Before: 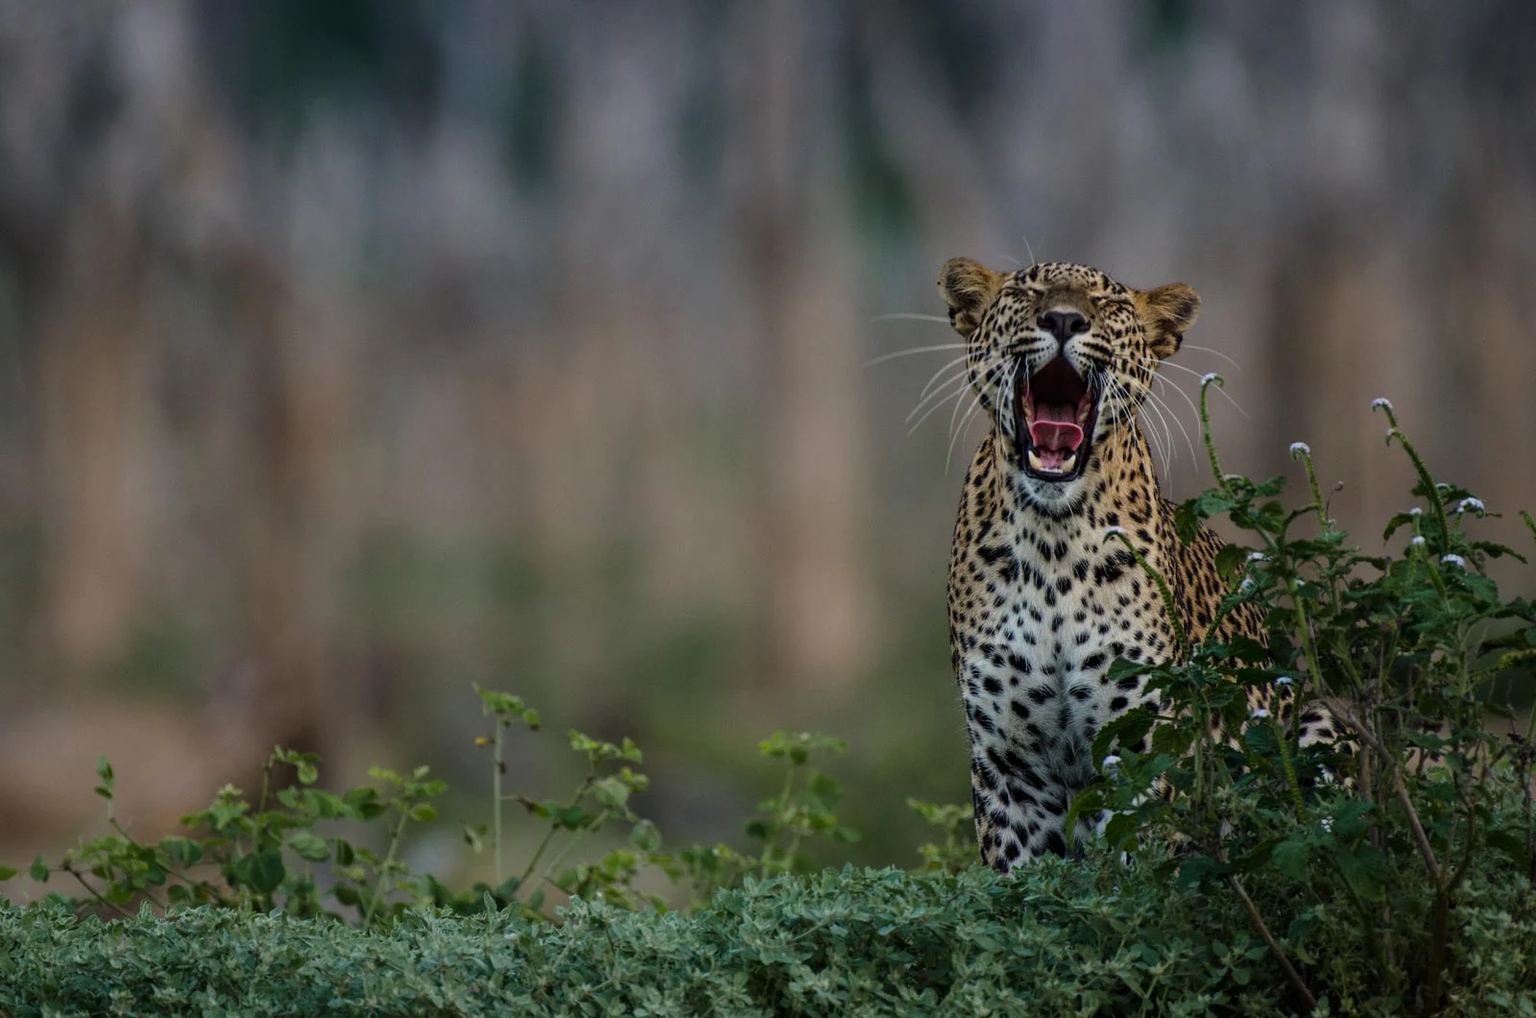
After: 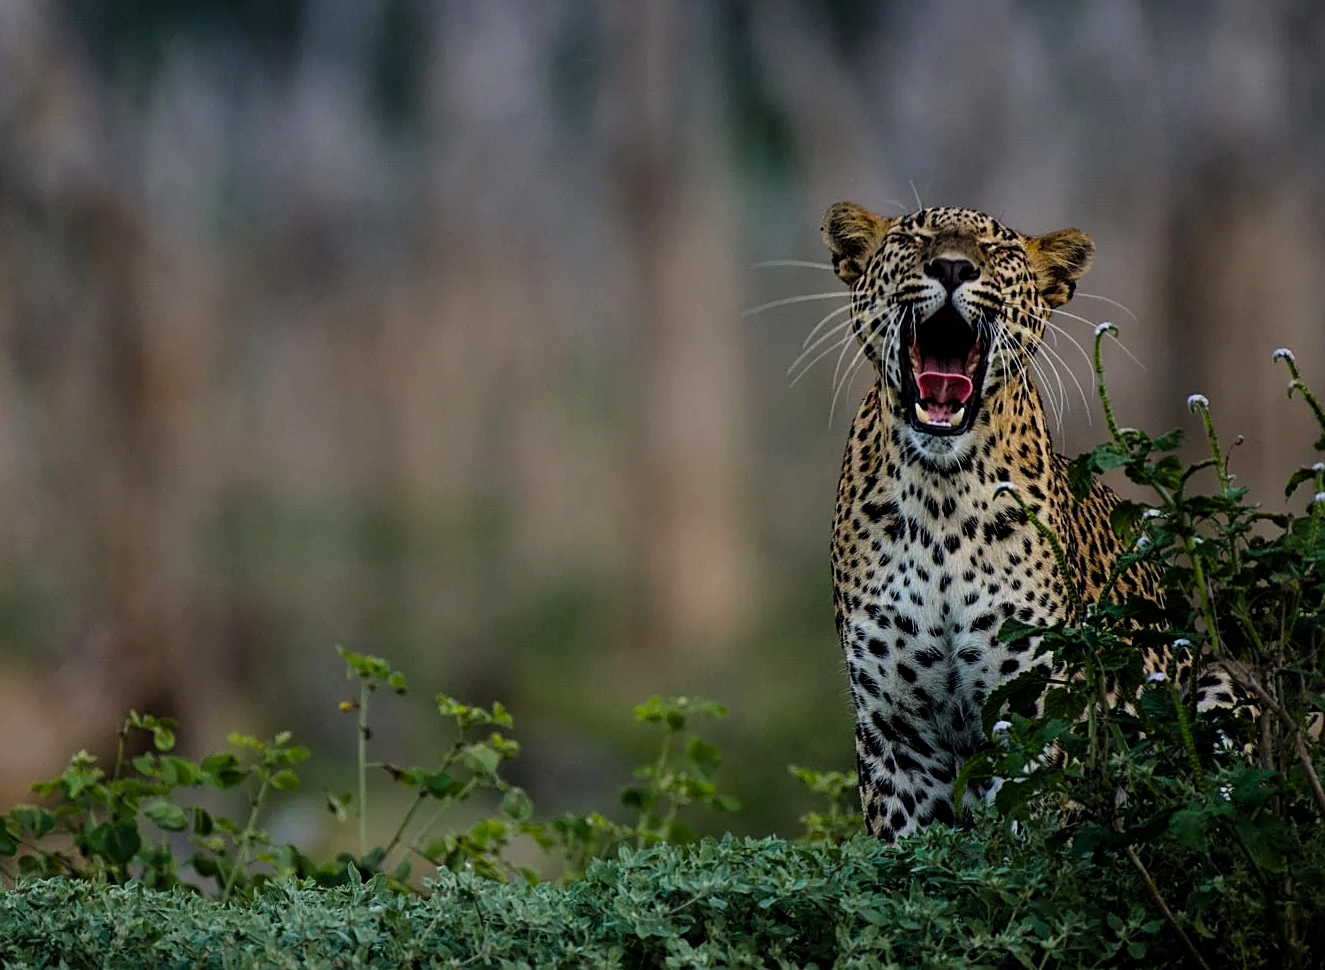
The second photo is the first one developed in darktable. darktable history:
white balance: emerald 1
sharpen: on, module defaults
crop: left 9.807%, top 6.259%, right 7.334%, bottom 2.177%
filmic rgb: black relative exposure -12 EV, white relative exposure 2.8 EV, threshold 3 EV, target black luminance 0%, hardness 8.06, latitude 70.41%, contrast 1.14, highlights saturation mix 10%, shadows ↔ highlights balance -0.388%, color science v4 (2020), iterations of high-quality reconstruction 10, contrast in shadows soft, contrast in highlights soft, enable highlight reconstruction true
